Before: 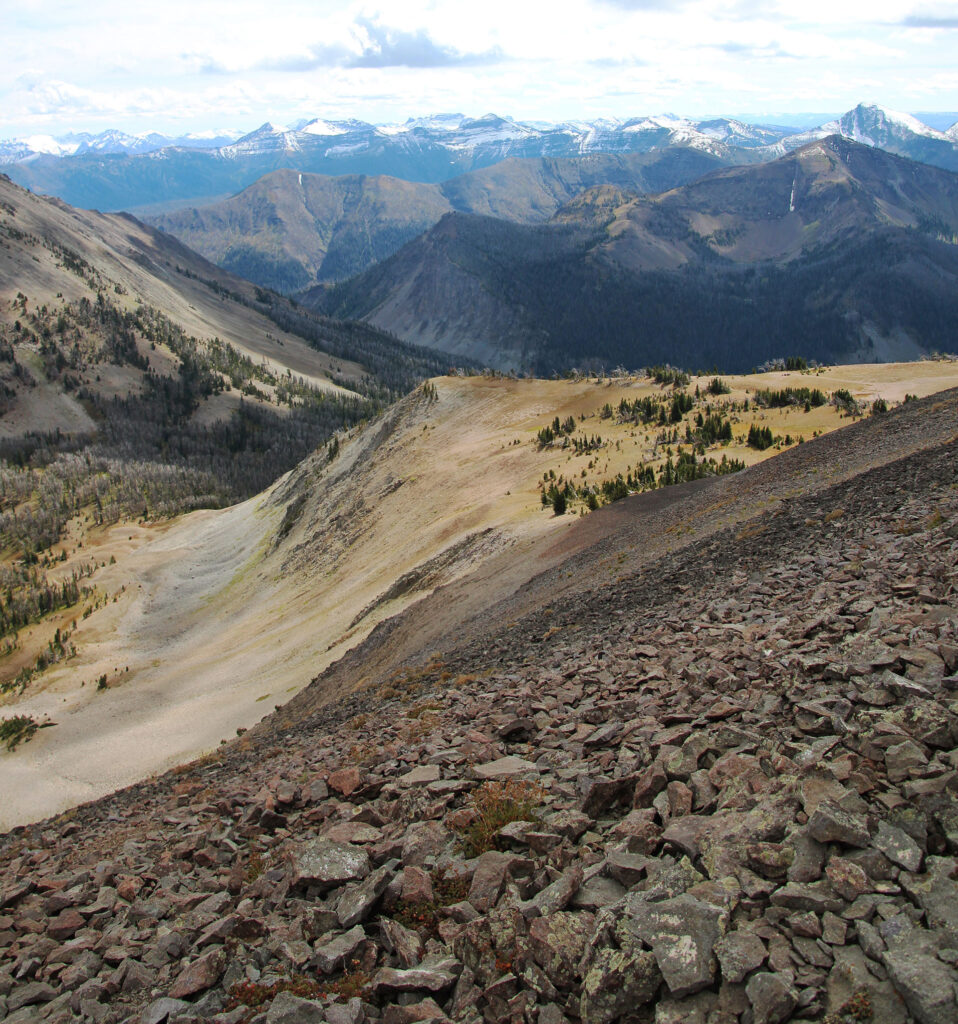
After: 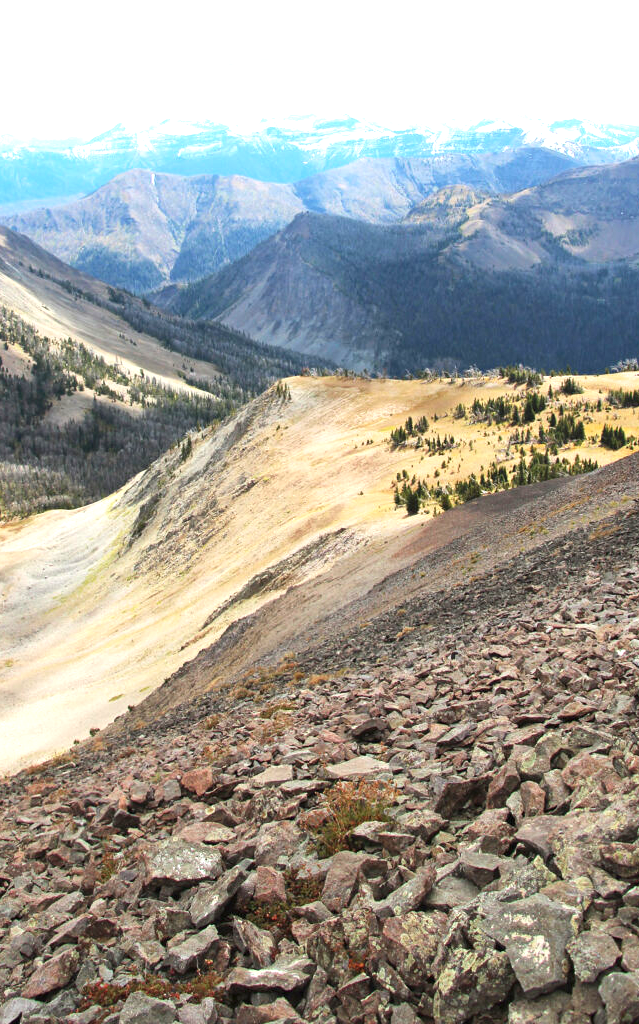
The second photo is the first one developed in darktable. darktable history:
exposure: black level correction 0, exposure 1.2 EV, compensate exposure bias true, compensate highlight preservation false
crop and rotate: left 15.446%, right 17.836%
contrast brightness saturation: contrast 0.08, saturation 0.02
